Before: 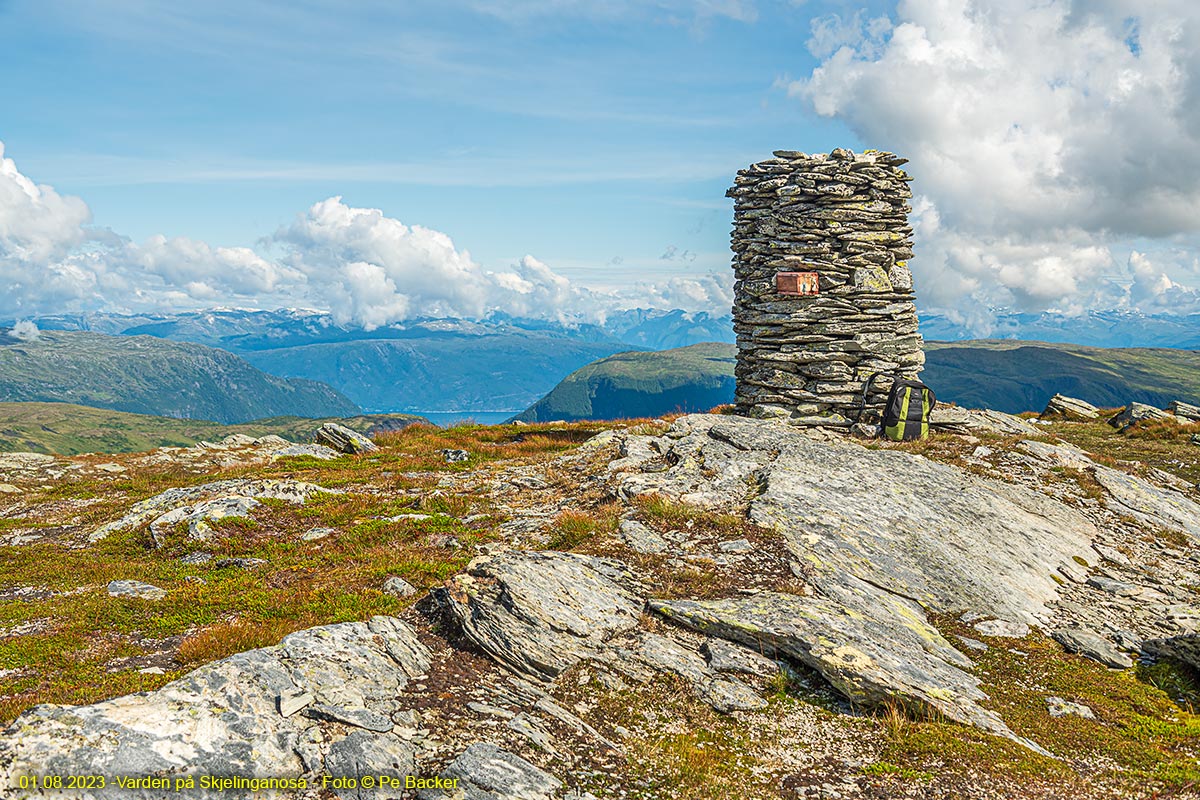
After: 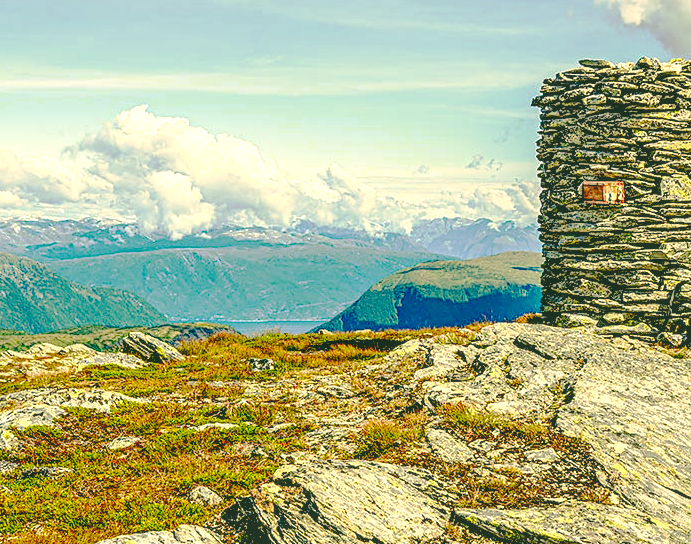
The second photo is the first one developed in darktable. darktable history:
crop: left 16.246%, top 11.433%, right 26.136%, bottom 20.546%
tone equalizer: -8 EV -0.4 EV, -7 EV -0.367 EV, -6 EV -0.348 EV, -5 EV -0.255 EV, -3 EV 0.225 EV, -2 EV 0.33 EV, -1 EV 0.411 EV, +0 EV 0.39 EV
base curve: curves: ch0 [(0.065, 0.026) (0.236, 0.358) (0.53, 0.546) (0.777, 0.841) (0.924, 0.992)], preserve colors none
color correction: highlights a* 4.74, highlights b* 24.85, shadows a* -15.8, shadows b* 3.86
local contrast: highlights 55%, shadows 52%, detail 130%, midtone range 0.448
contrast brightness saturation: contrast -0.018, brightness -0.015, saturation 0.034
color calibration: illuminant same as pipeline (D50), adaptation XYZ, x 0.346, y 0.357, temperature 5004.19 K, gamut compression 0.985
